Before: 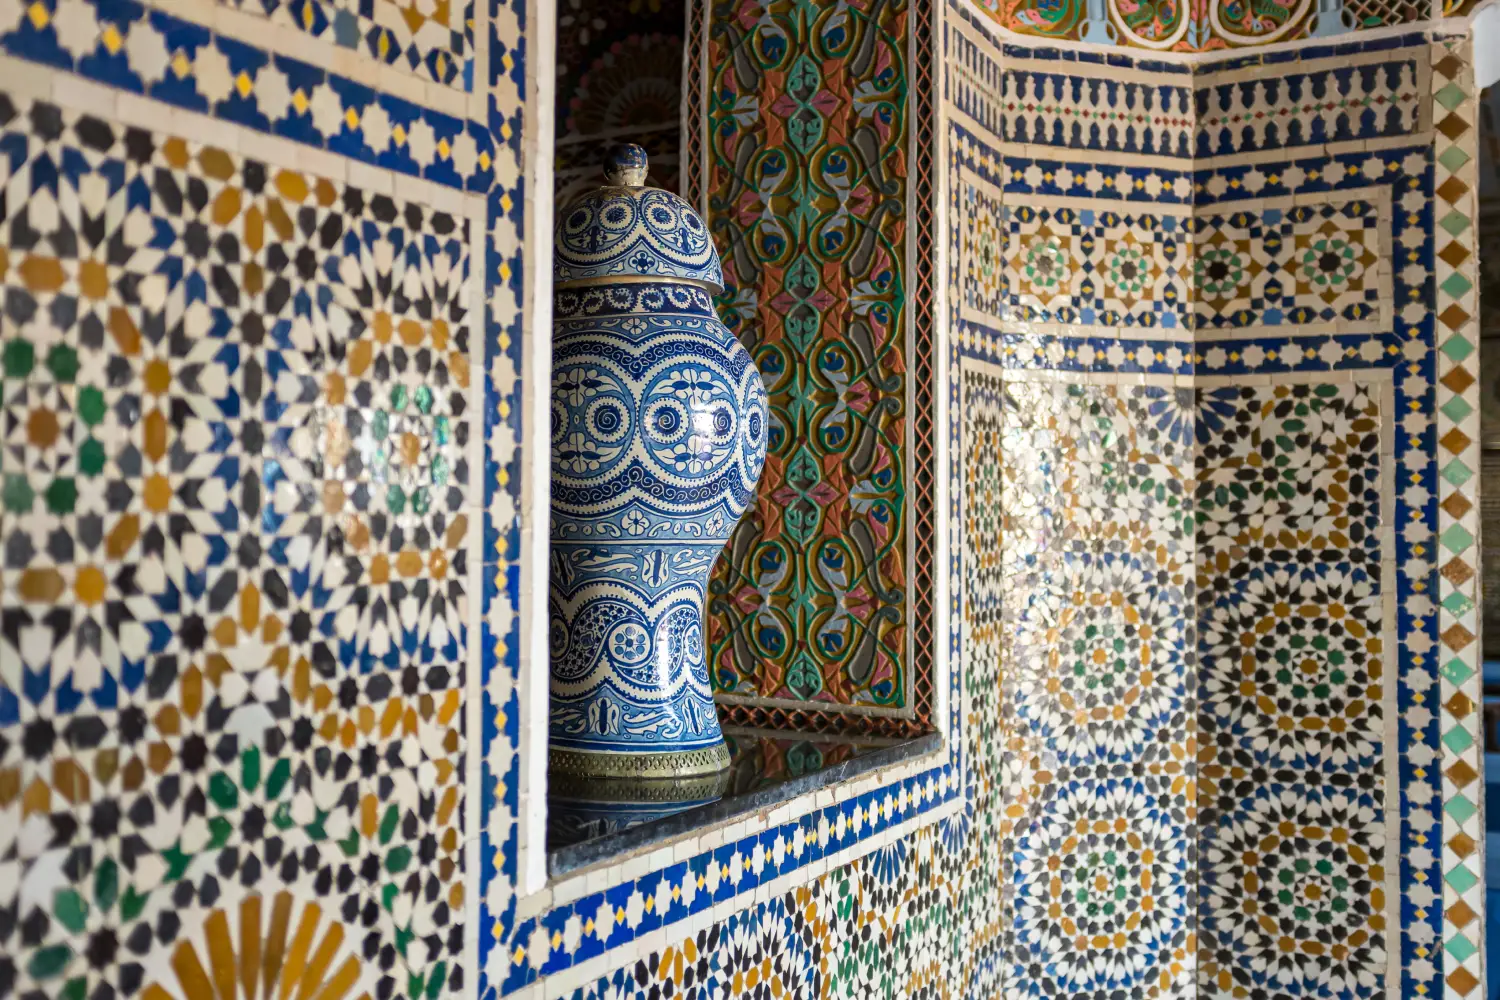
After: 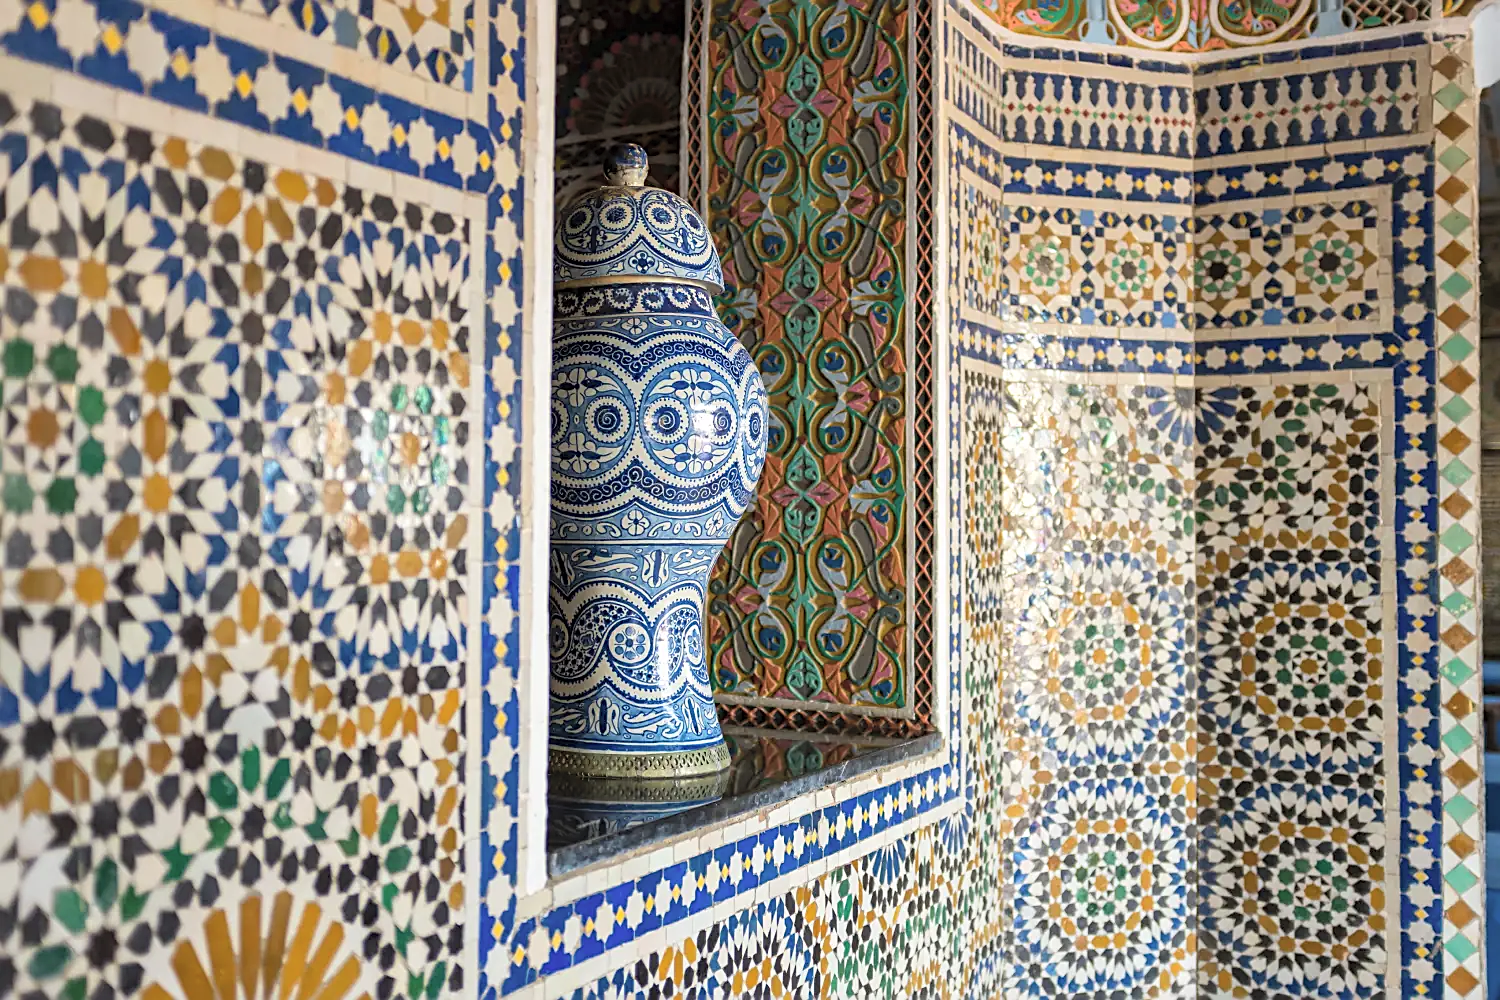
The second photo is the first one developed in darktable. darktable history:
sharpen: on, module defaults
contrast brightness saturation: brightness 0.154
